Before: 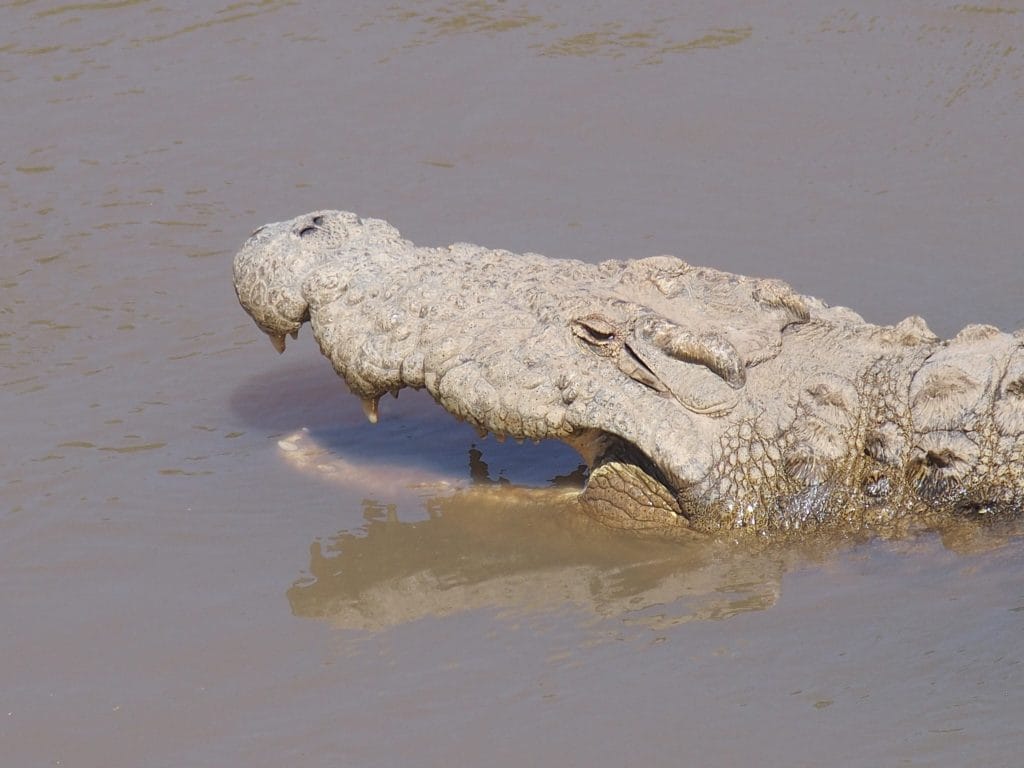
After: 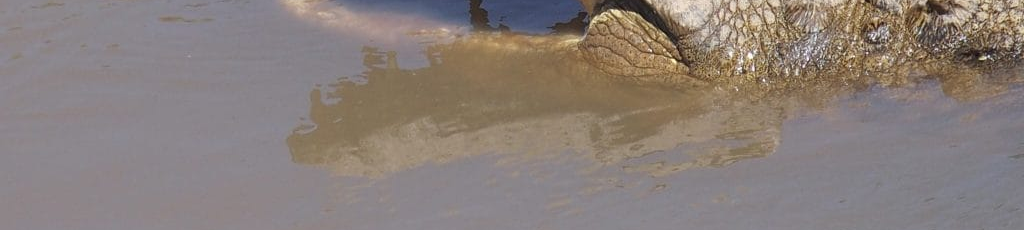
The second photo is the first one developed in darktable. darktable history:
crop and rotate: top 59.074%, bottom 10.882%
